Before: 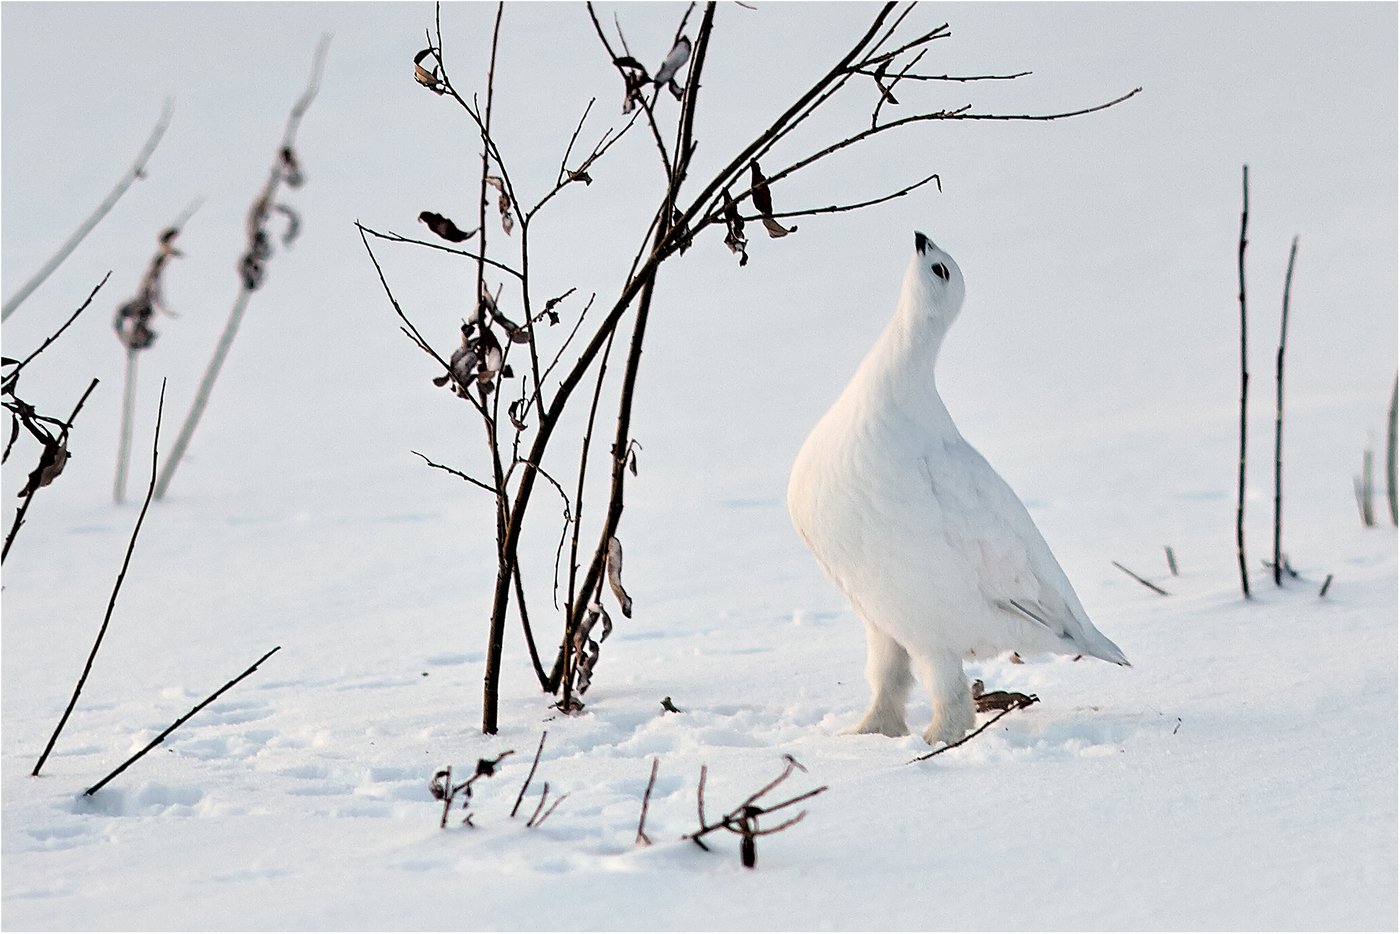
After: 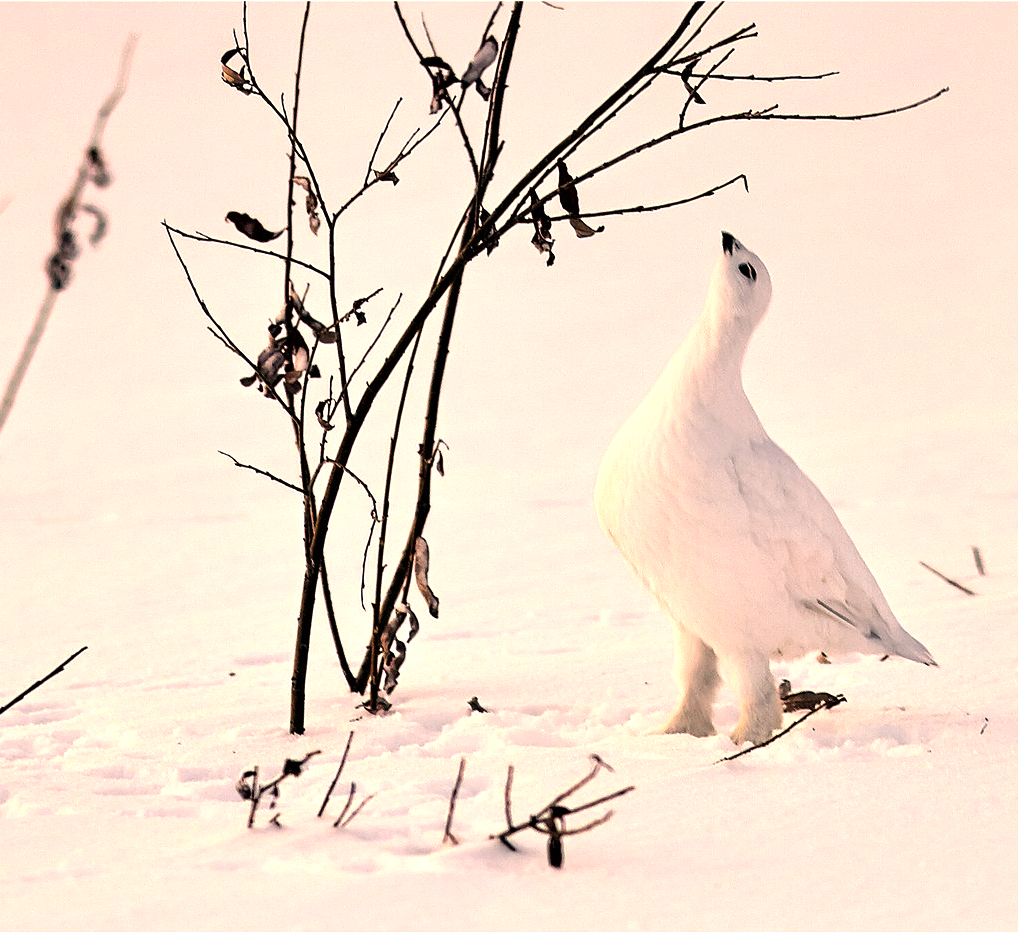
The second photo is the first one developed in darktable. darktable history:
color balance rgb: perceptual saturation grading › global saturation 0.651%, perceptual brilliance grading › highlights 13.549%, perceptual brilliance grading › mid-tones 8.6%, perceptual brilliance grading › shadows -17.994%, global vibrance 14.797%
color correction: highlights a* 17.58, highlights b* 19.16
crop: left 13.856%, top 0%, right 13.422%
